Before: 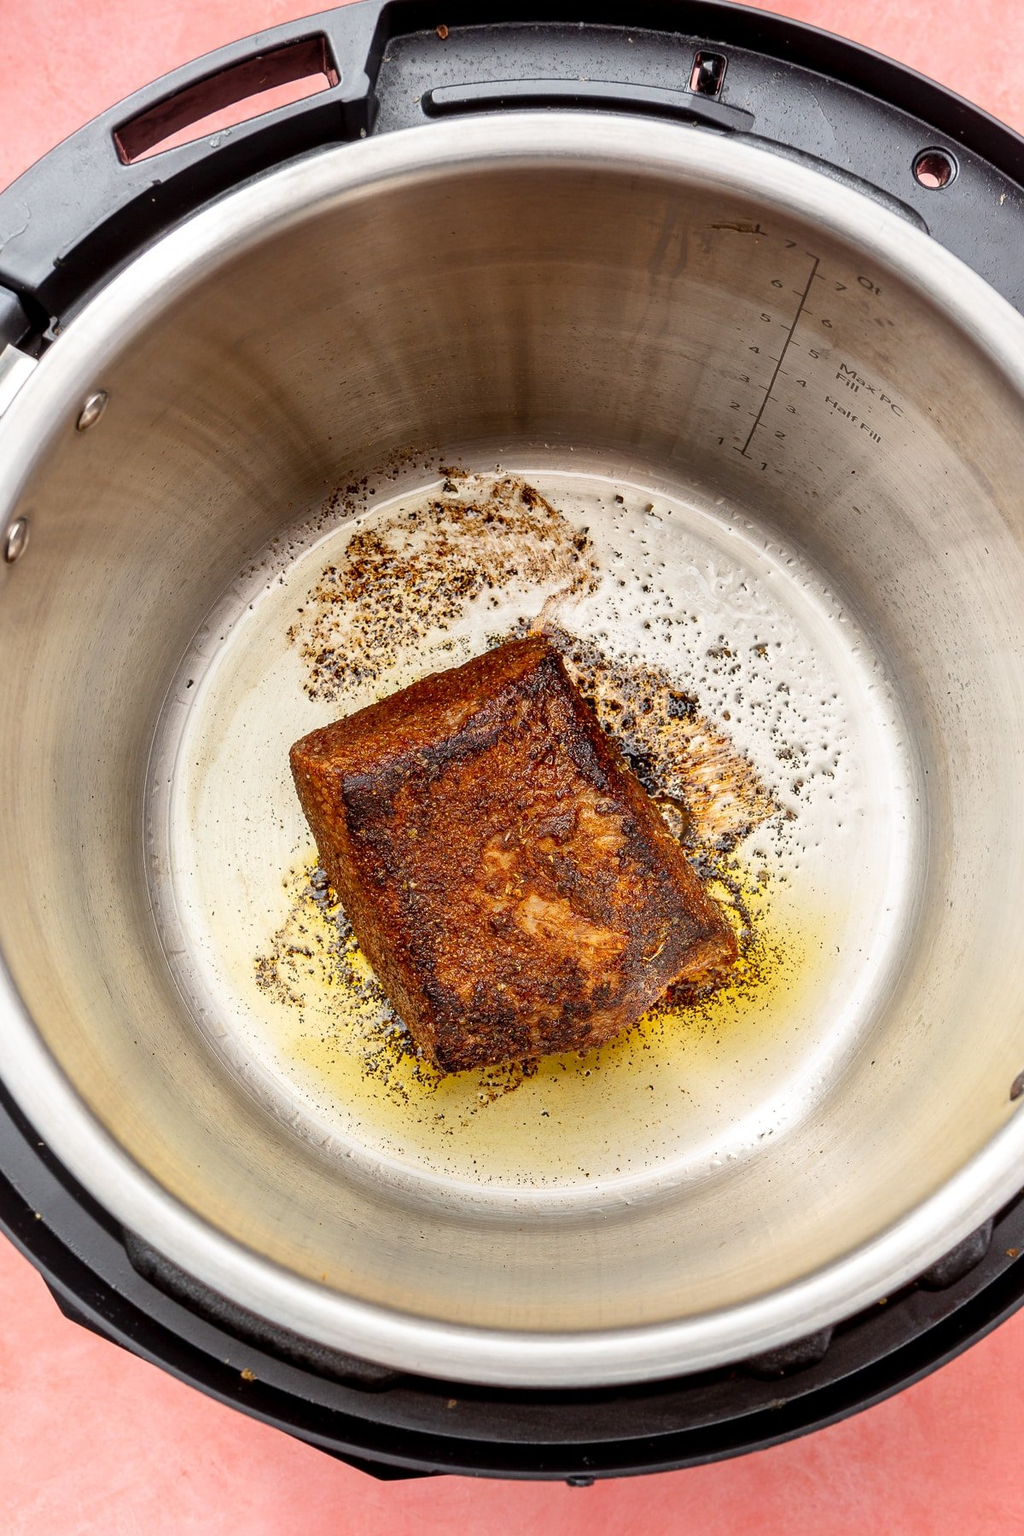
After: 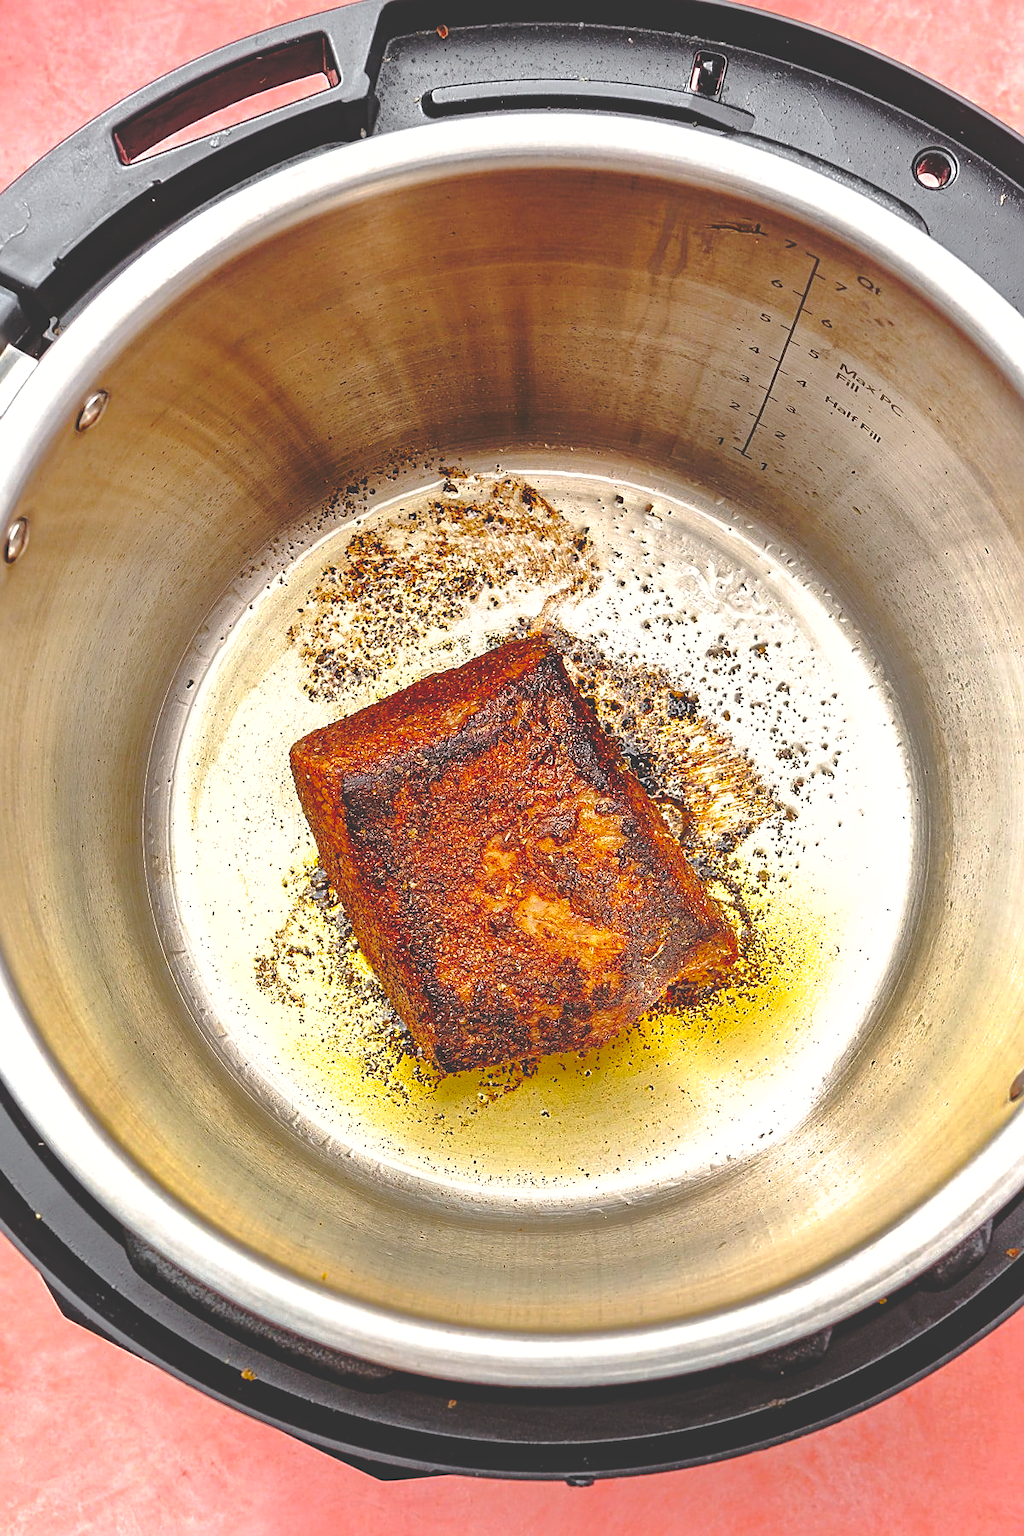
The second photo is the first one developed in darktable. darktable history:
shadows and highlights: shadows 39.54, highlights -59.83
base curve: curves: ch0 [(0, 0.024) (0.055, 0.065) (0.121, 0.166) (0.236, 0.319) (0.693, 0.726) (1, 1)], preserve colors none
sharpen: on, module defaults
exposure: black level correction 0.001, exposure 0.498 EV, compensate highlight preservation false
color zones: curves: ch1 [(0.25, 0.61) (0.75, 0.248)]
haze removal: strength 0.284, distance 0.255, adaptive false
